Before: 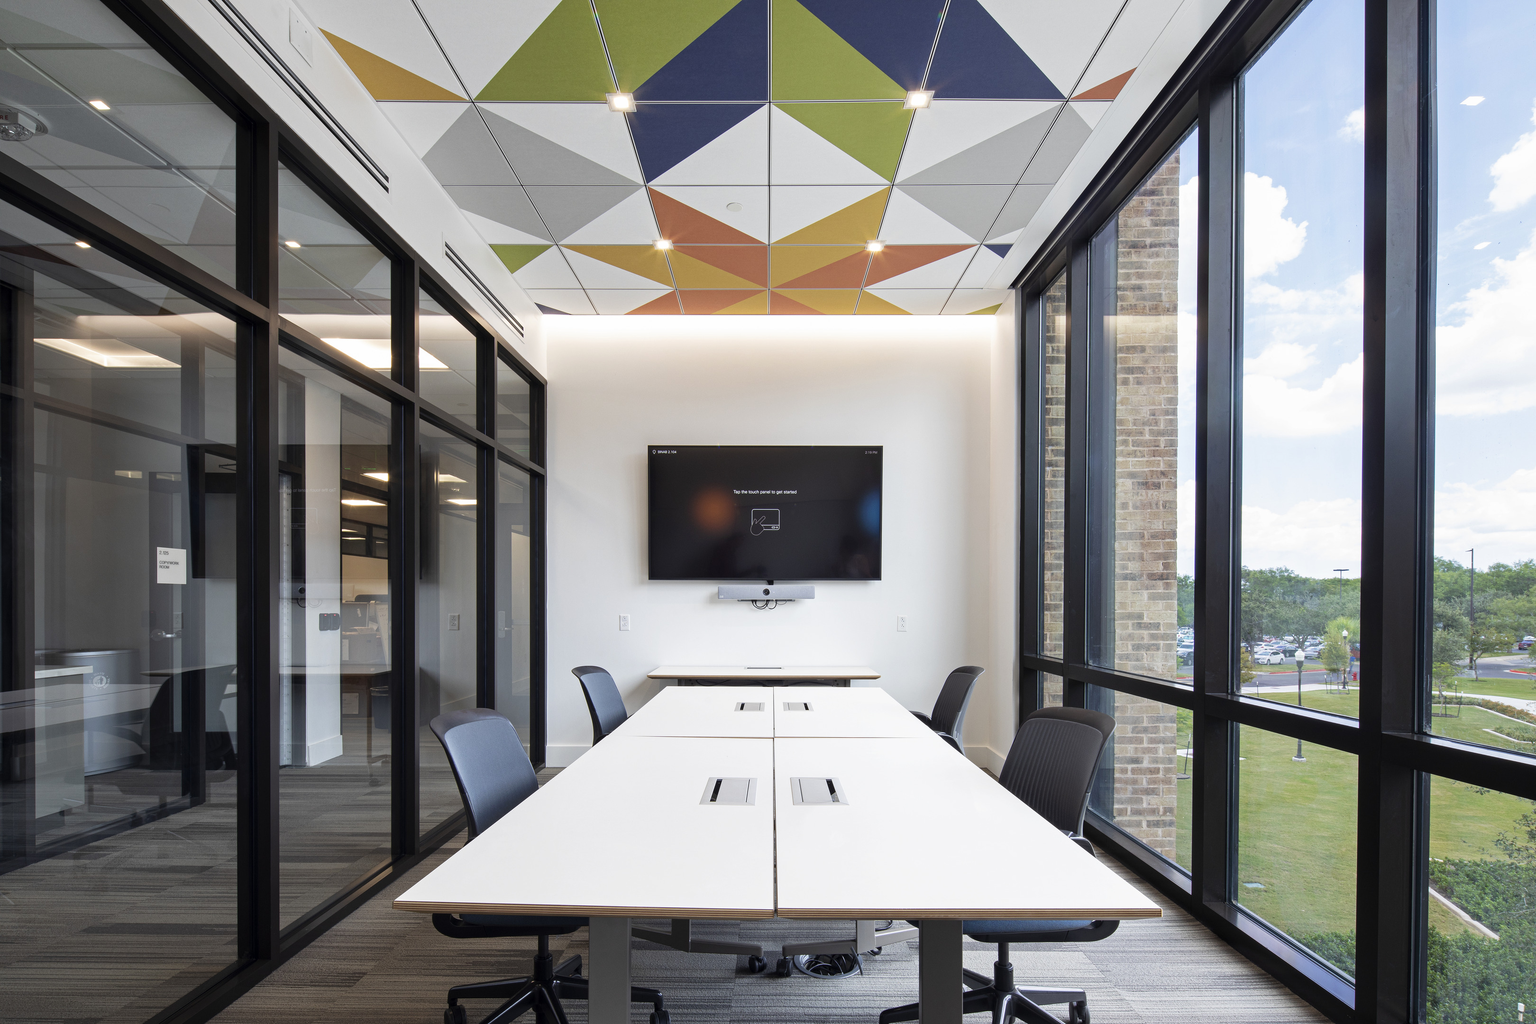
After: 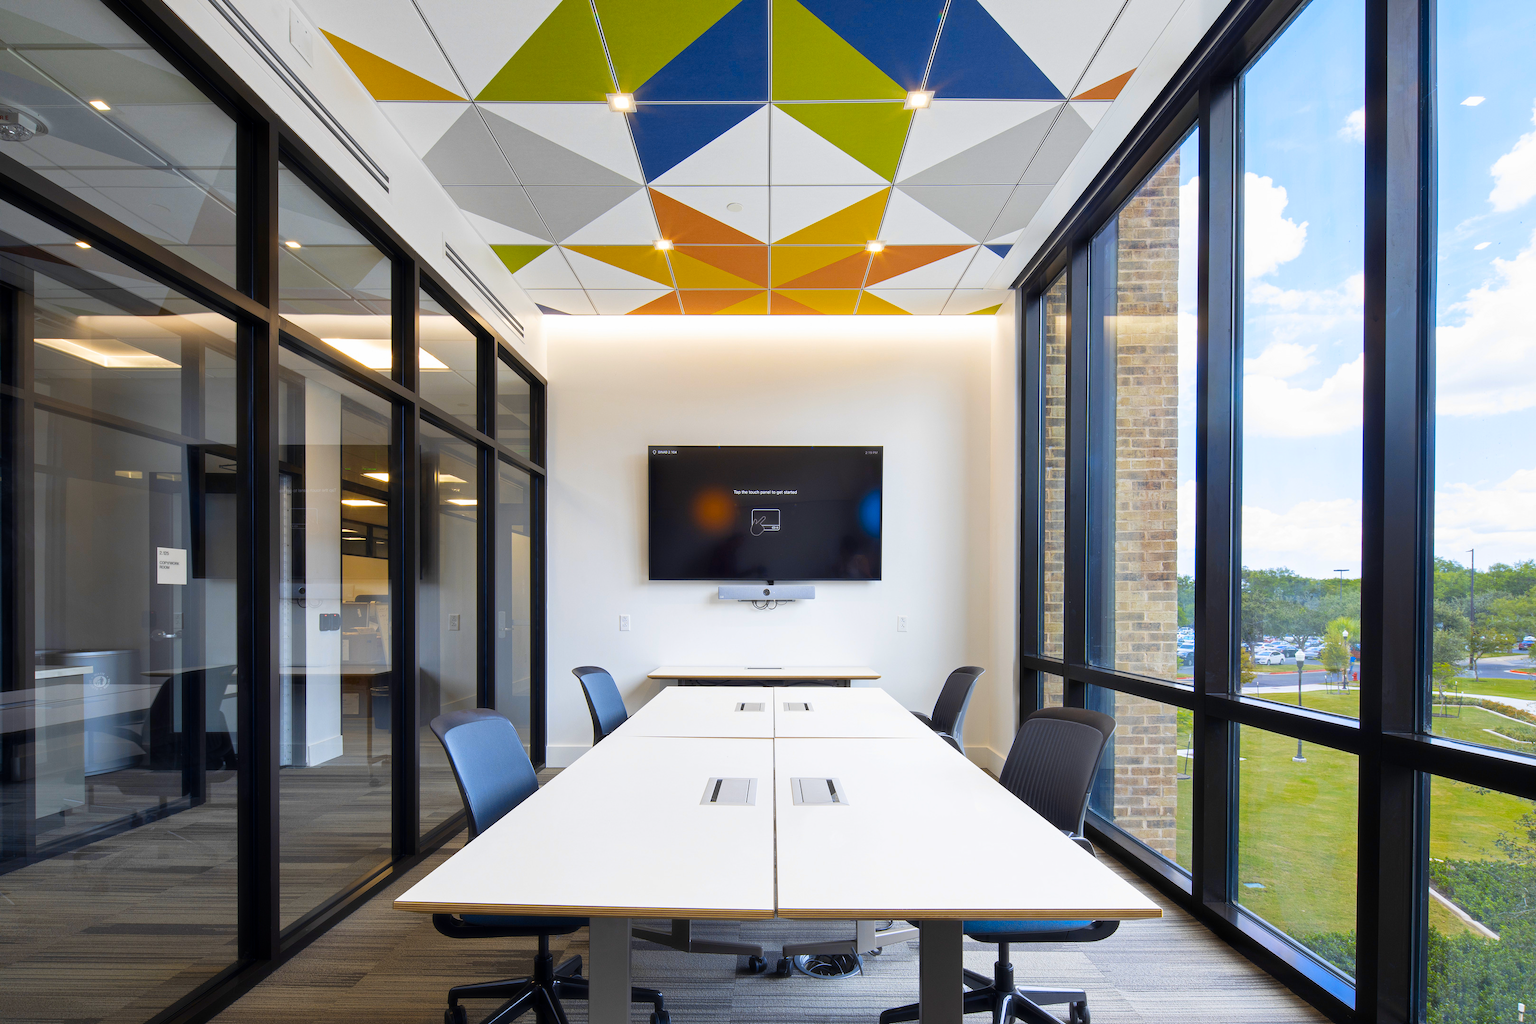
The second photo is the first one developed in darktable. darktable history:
haze removal: strength -0.1, adaptive false
color contrast: green-magenta contrast 1.12, blue-yellow contrast 1.95, unbound 0
